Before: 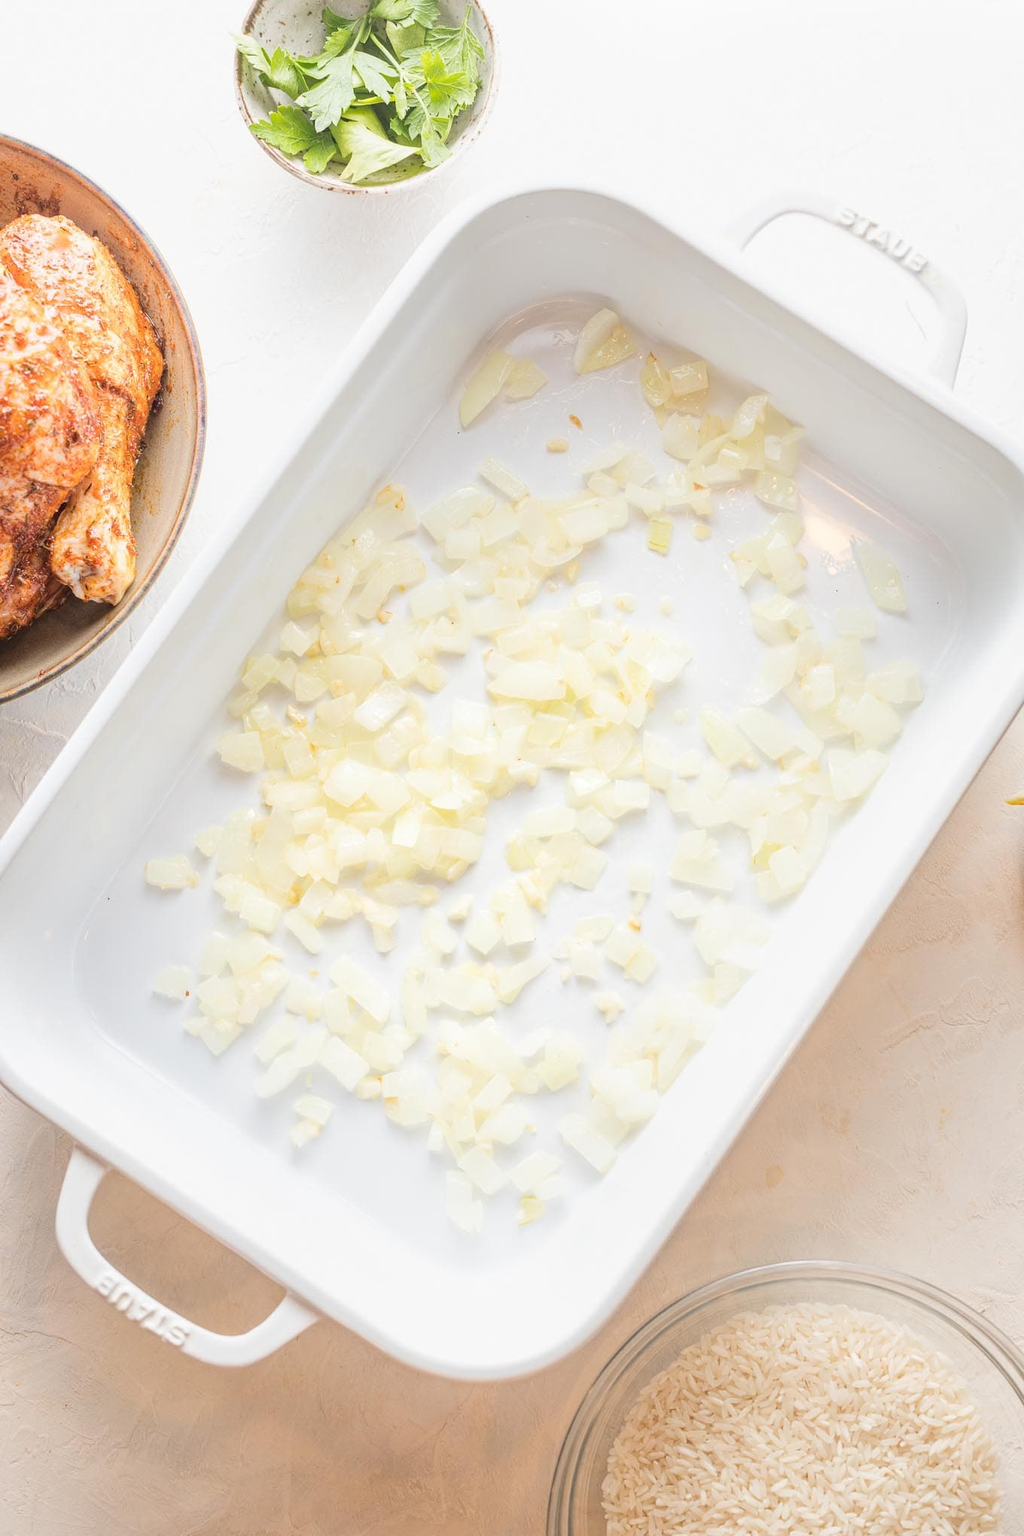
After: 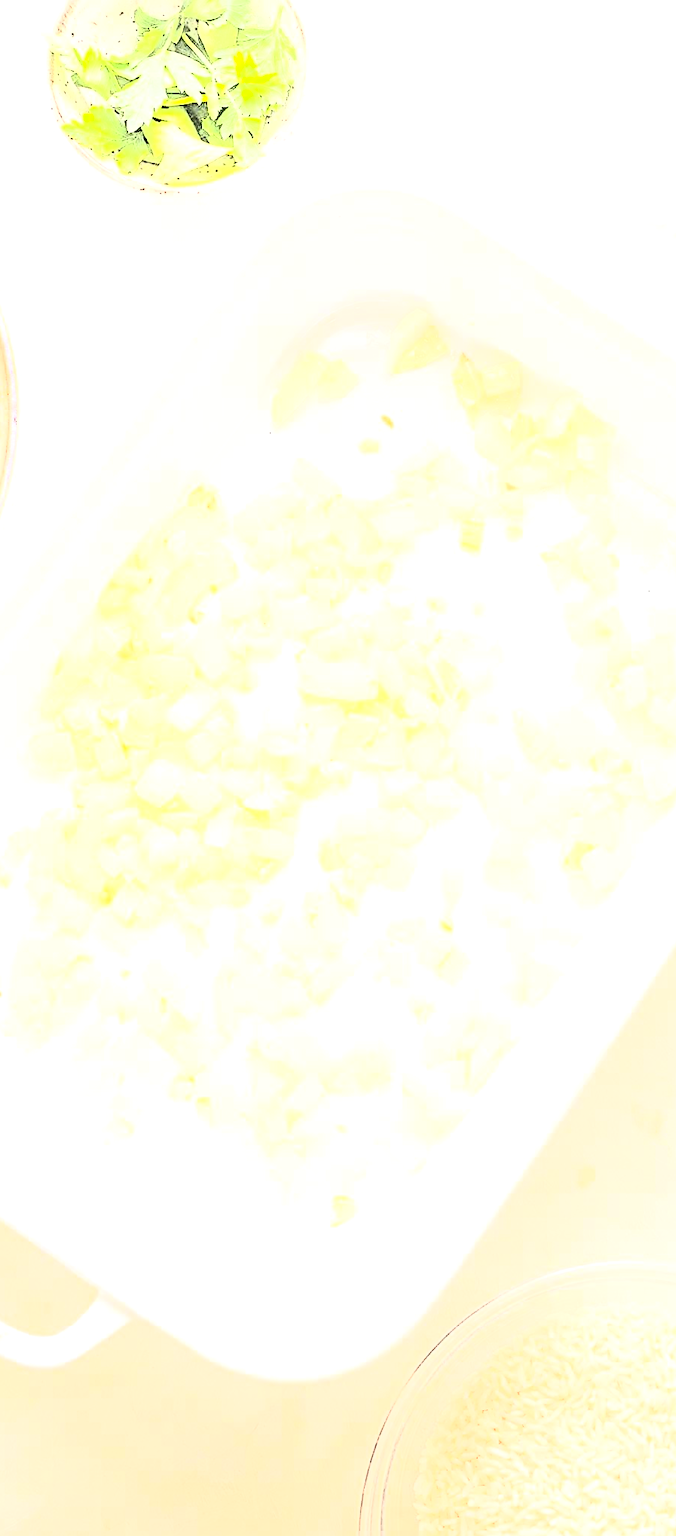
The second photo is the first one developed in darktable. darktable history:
contrast brightness saturation: contrast 0.93, brightness 0.2
exposure: black level correction 0, exposure 1.3 EV, compensate highlight preservation false
sharpen: radius 2.584, amount 0.688
crop and rotate: left 18.442%, right 15.508%
